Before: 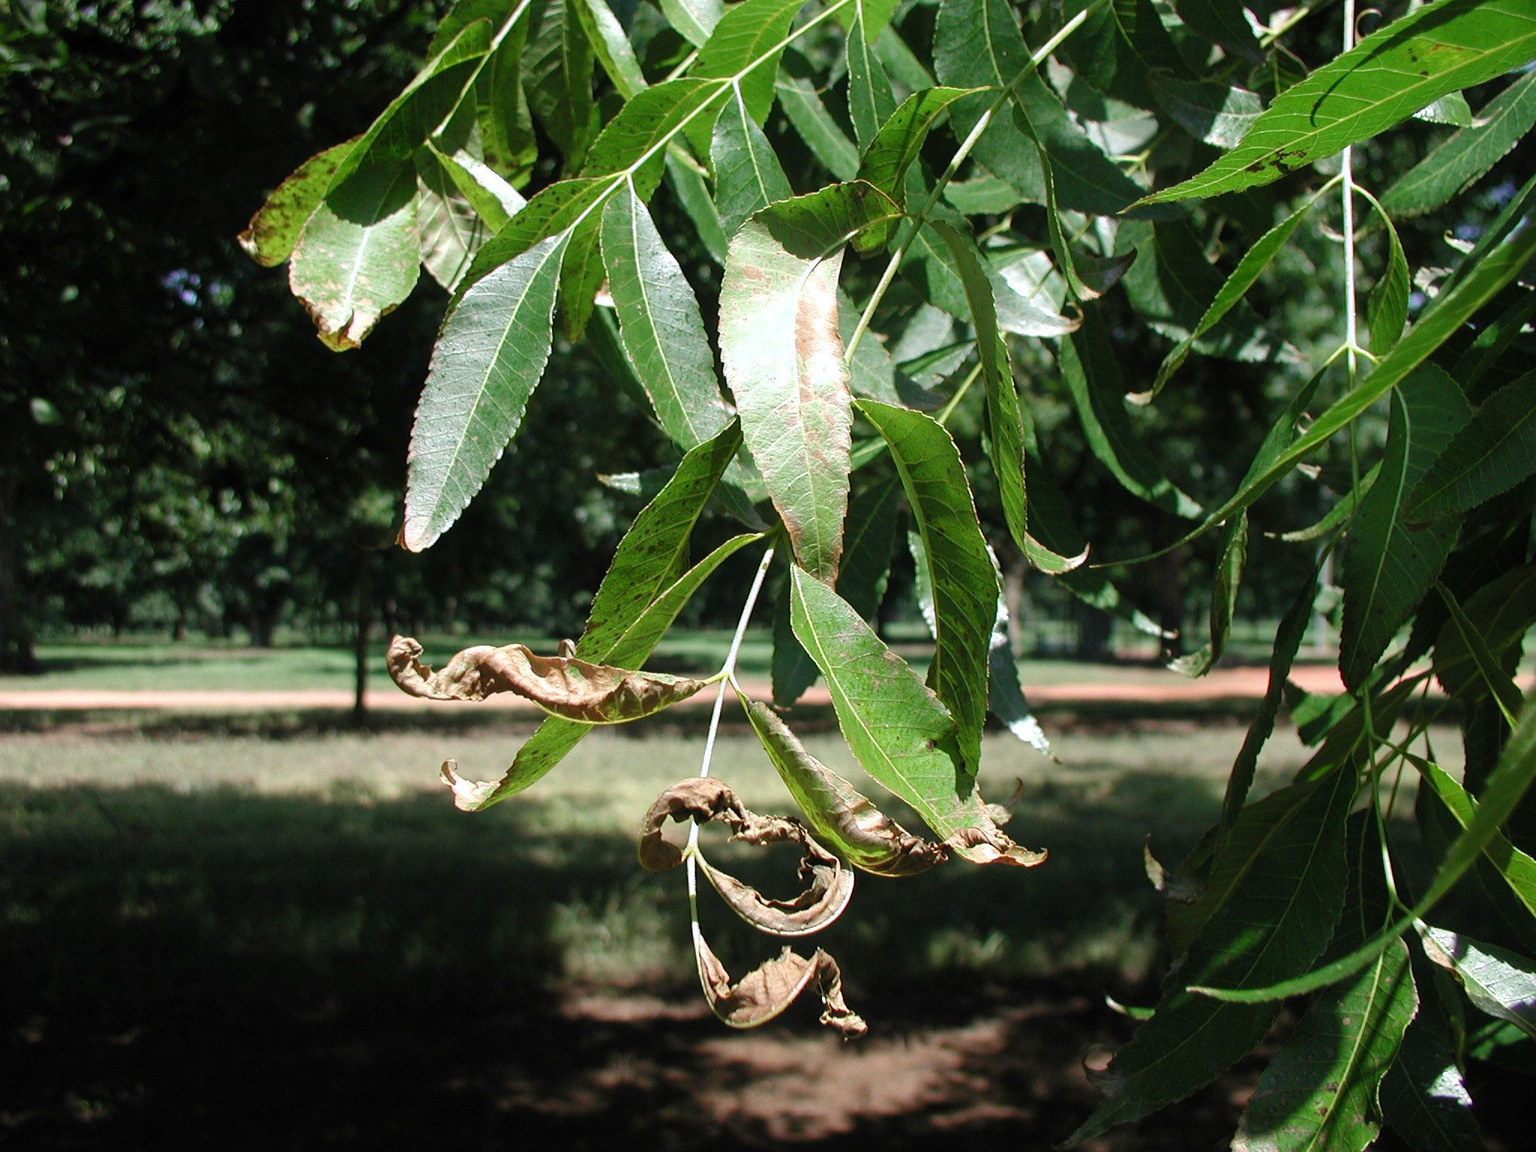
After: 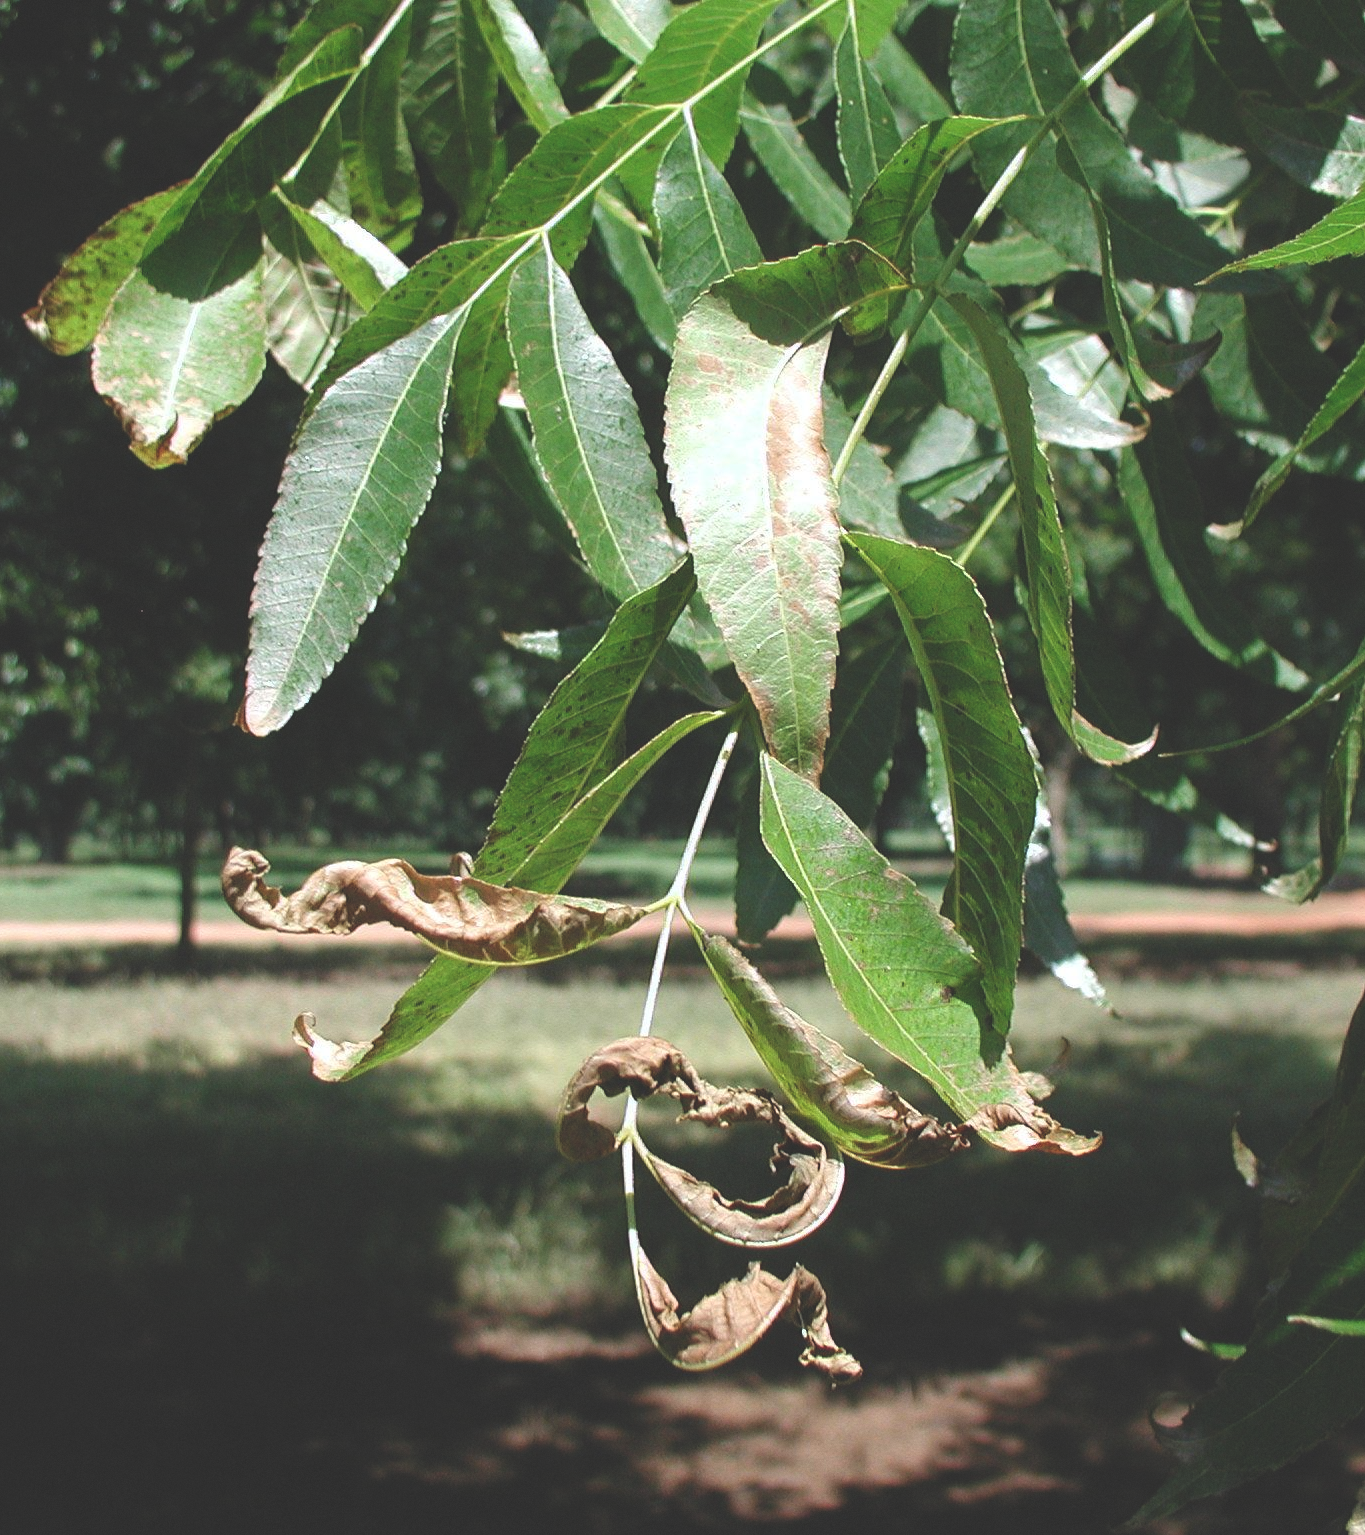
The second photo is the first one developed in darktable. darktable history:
crop and rotate: left 14.385%, right 18.948%
grain: coarseness 0.09 ISO, strength 10%
exposure: black level correction -0.028, compensate highlight preservation false
